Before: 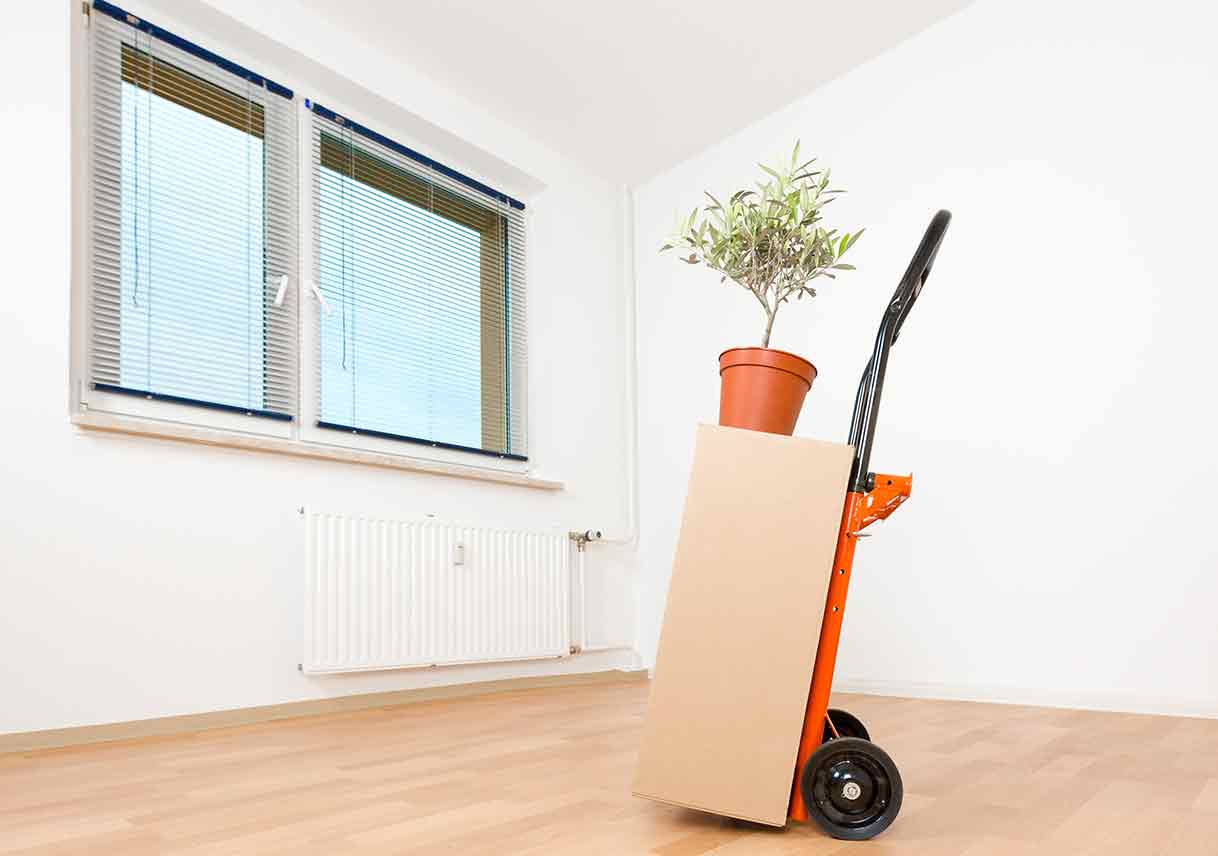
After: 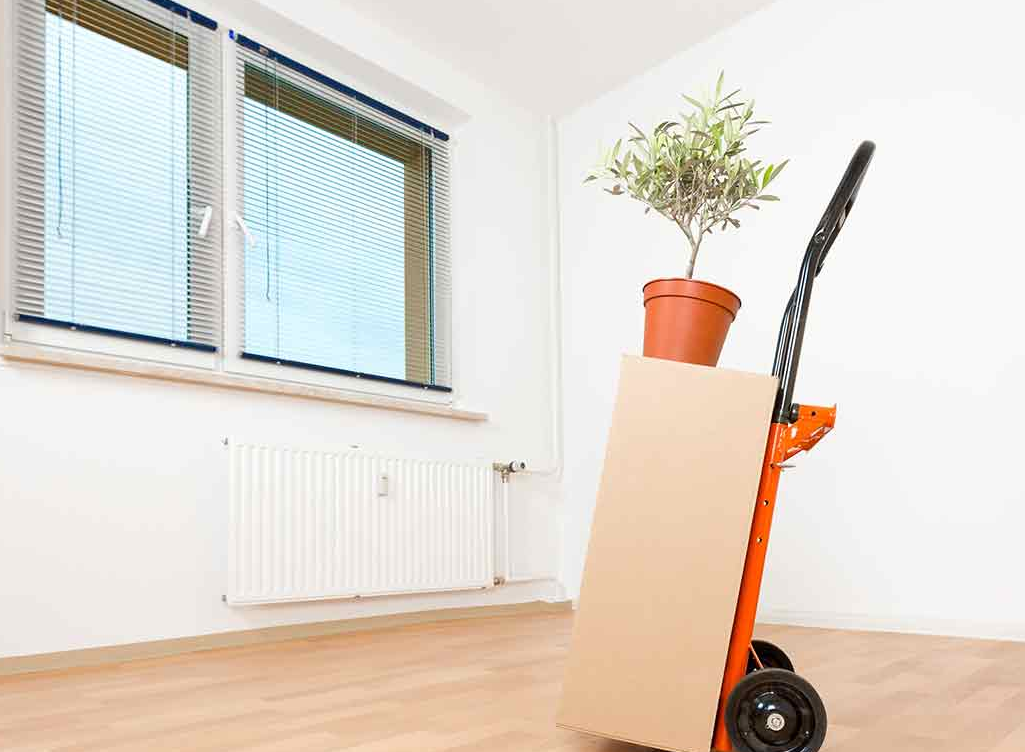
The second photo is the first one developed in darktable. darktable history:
crop: left 6.308%, top 8.123%, right 9.535%, bottom 3.933%
